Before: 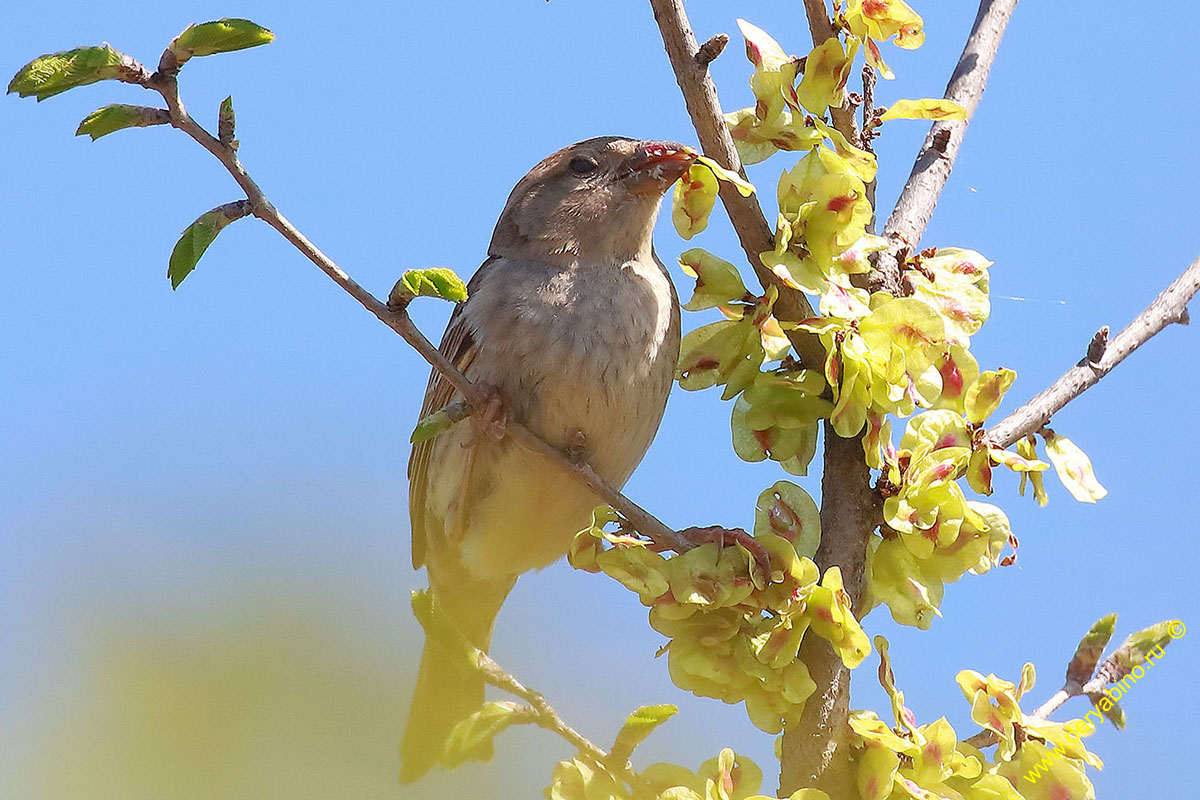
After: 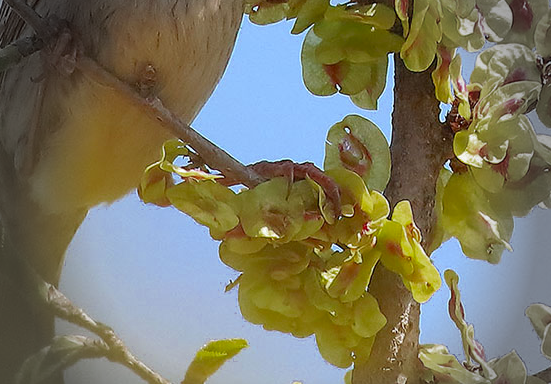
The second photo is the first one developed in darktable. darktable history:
crop: left 35.868%, top 45.846%, right 18.203%, bottom 6.112%
vignetting: fall-off start 68.1%, fall-off radius 28.99%, brightness -0.614, saturation -0.672, width/height ratio 0.984, shape 0.844, unbound false
color zones: curves: ch0 [(0.27, 0.396) (0.563, 0.504) (0.75, 0.5) (0.787, 0.307)]
